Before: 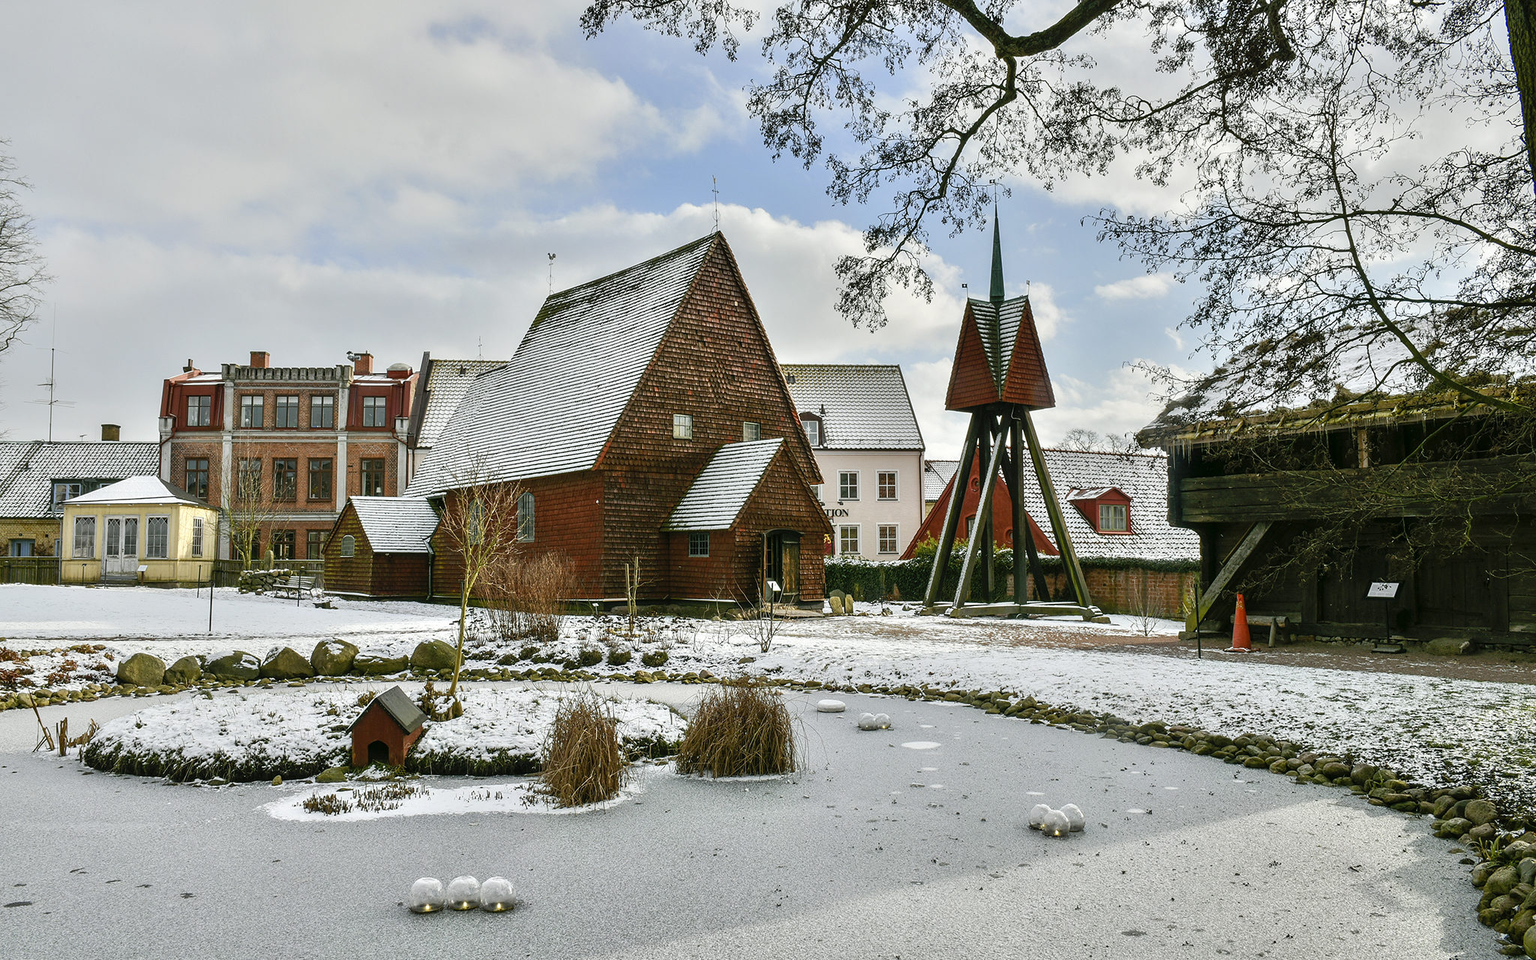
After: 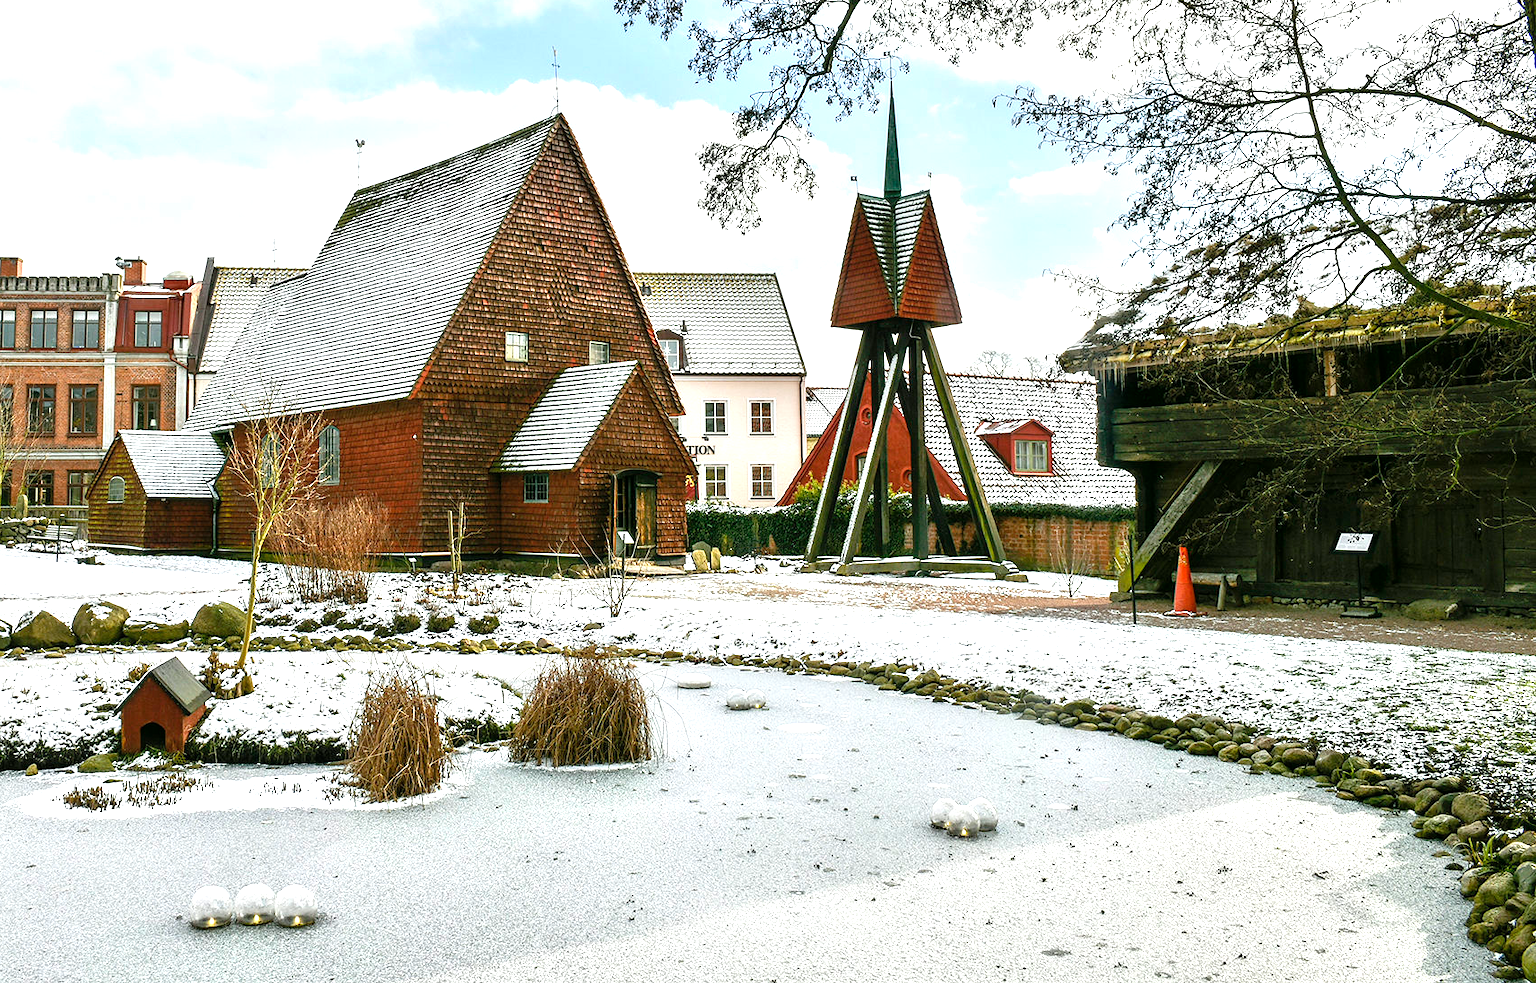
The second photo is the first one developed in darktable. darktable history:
crop: left 16.315%, top 14.246%
exposure: exposure 1 EV, compensate highlight preservation false
